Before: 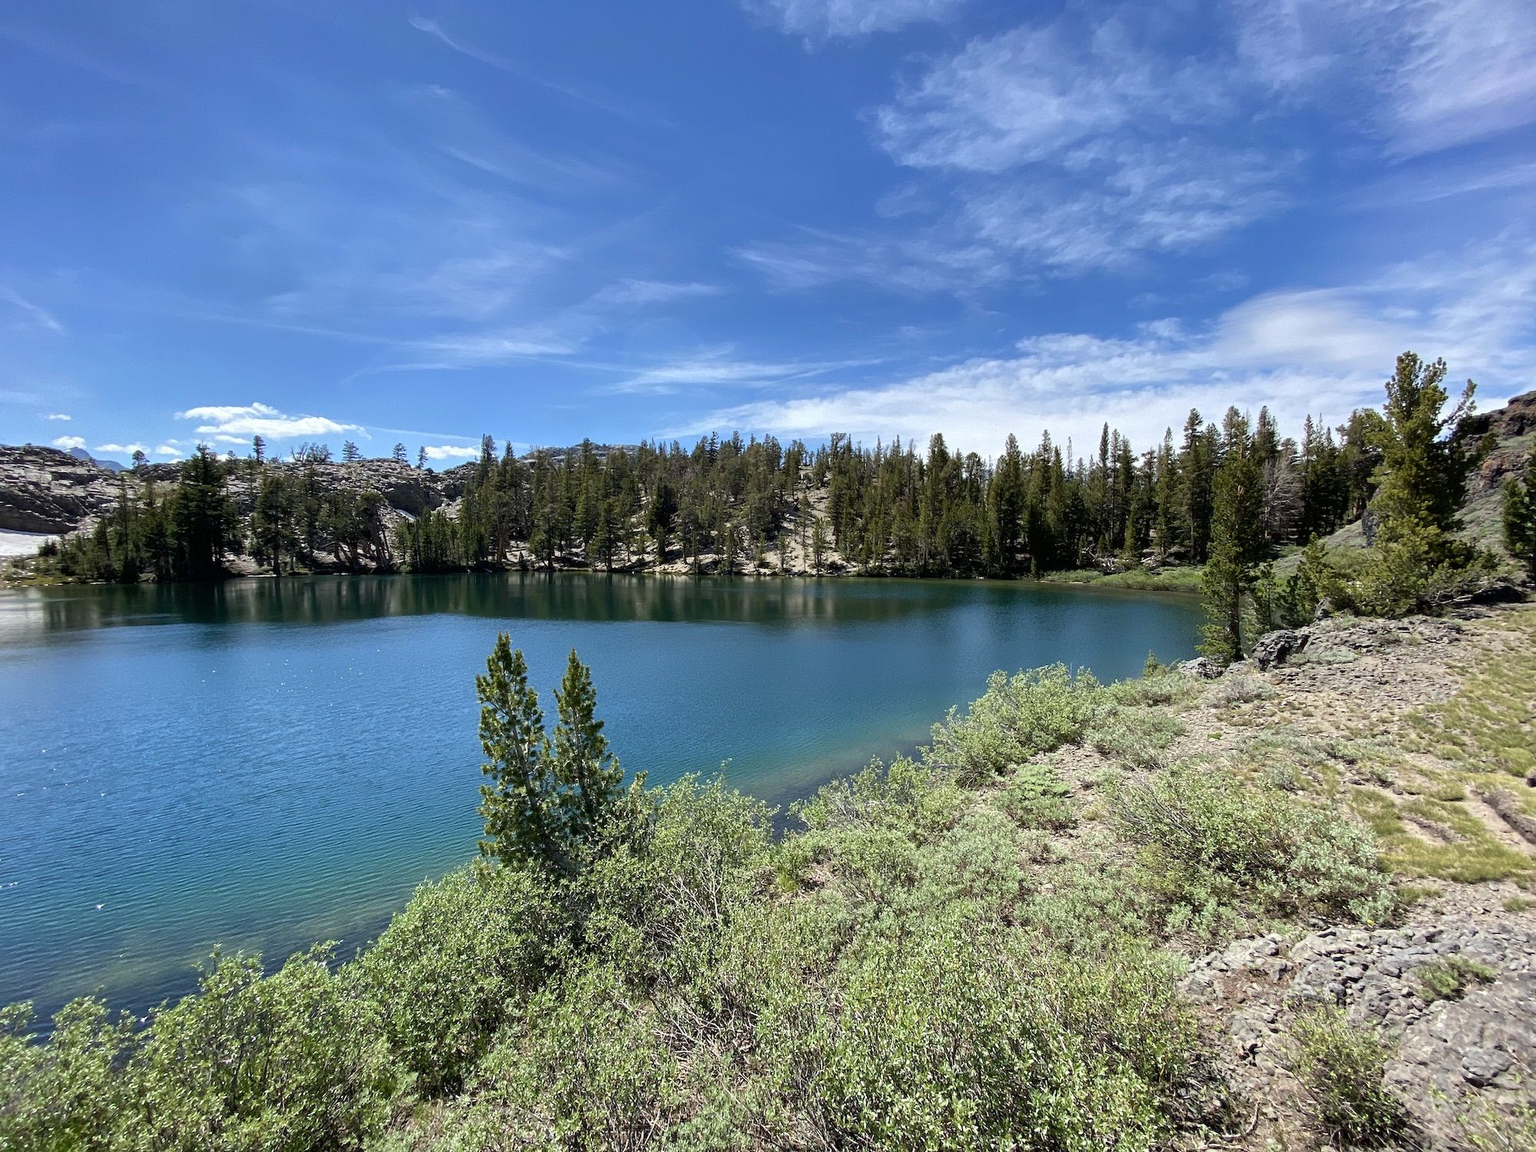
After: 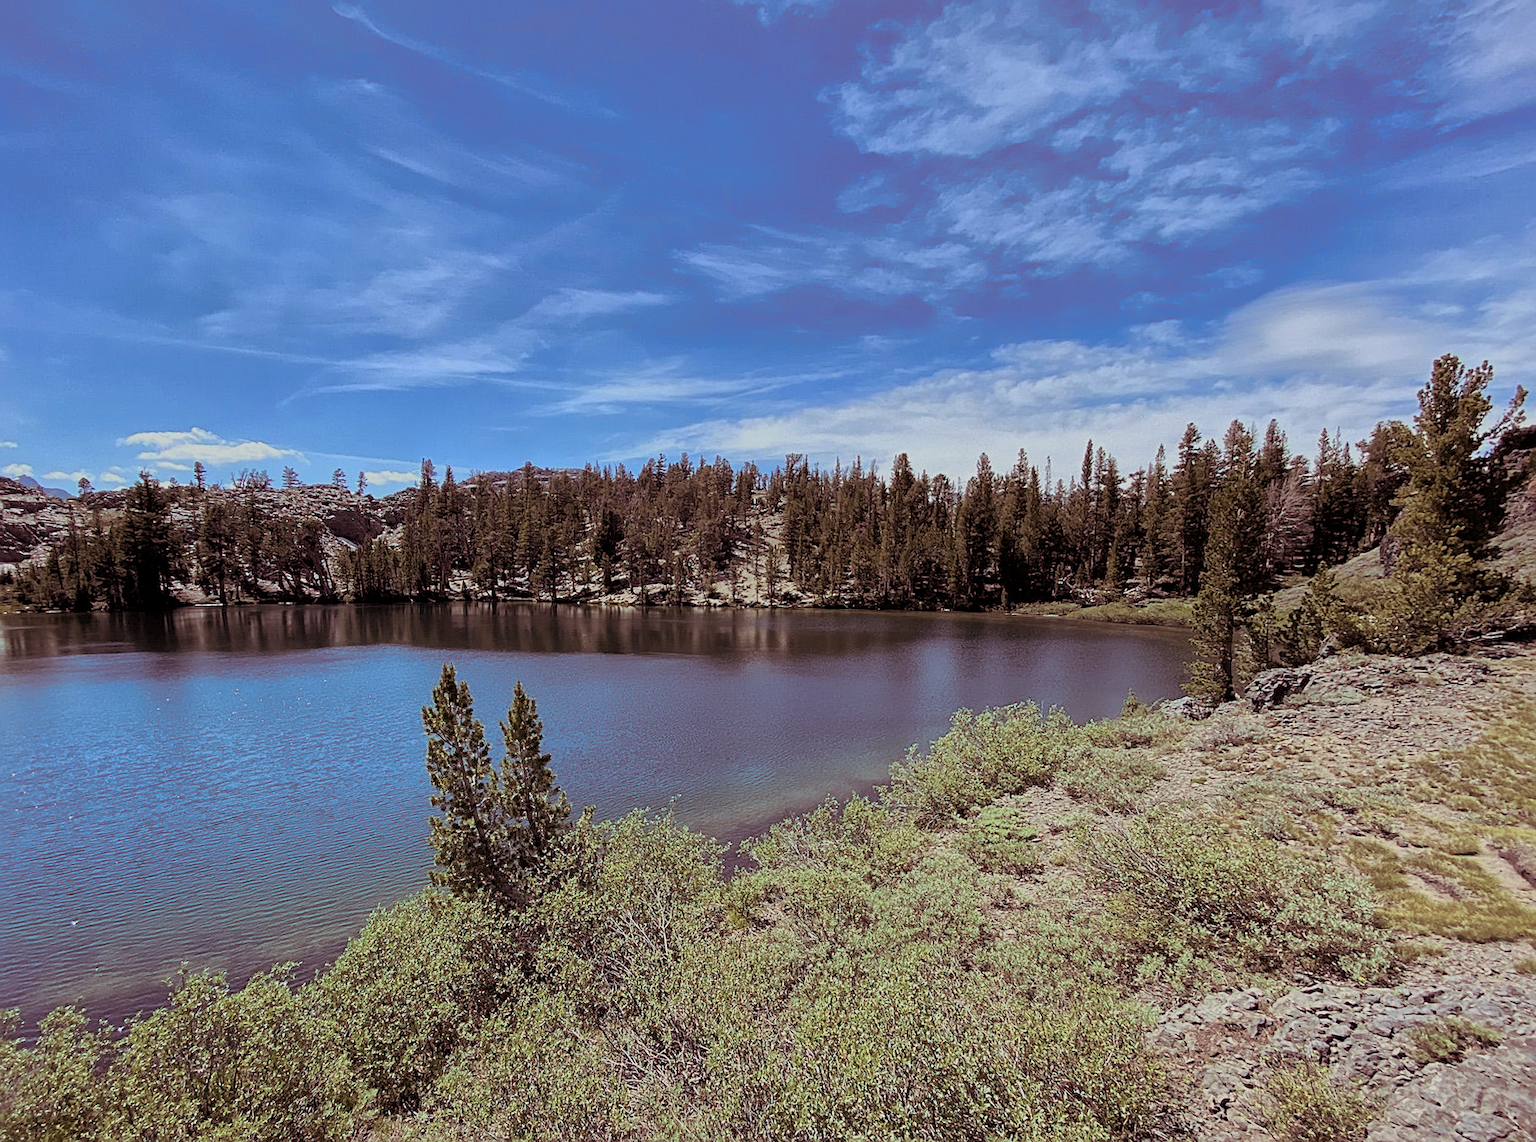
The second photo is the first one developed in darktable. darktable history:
sharpen: on, module defaults
global tonemap: drago (1, 100), detail 1
split-toning: highlights › hue 298.8°, highlights › saturation 0.73, compress 41.76%
rotate and perspective: rotation 0.062°, lens shift (vertical) 0.115, lens shift (horizontal) -0.133, crop left 0.047, crop right 0.94, crop top 0.061, crop bottom 0.94
